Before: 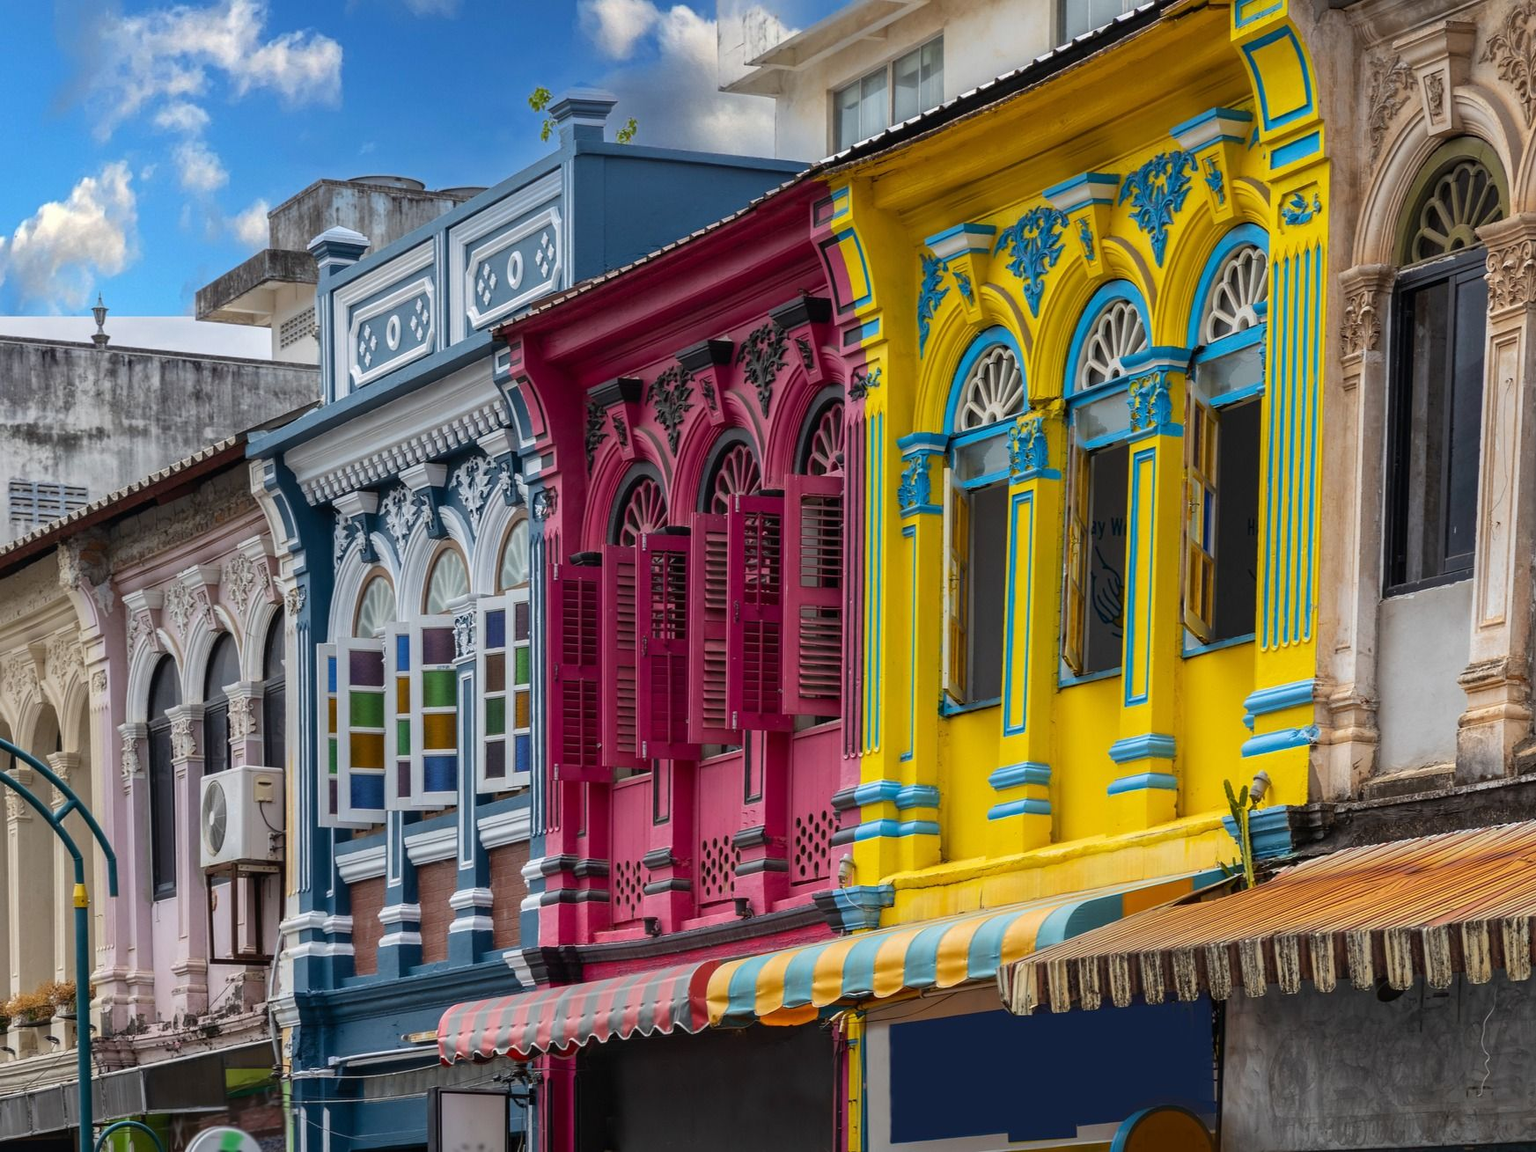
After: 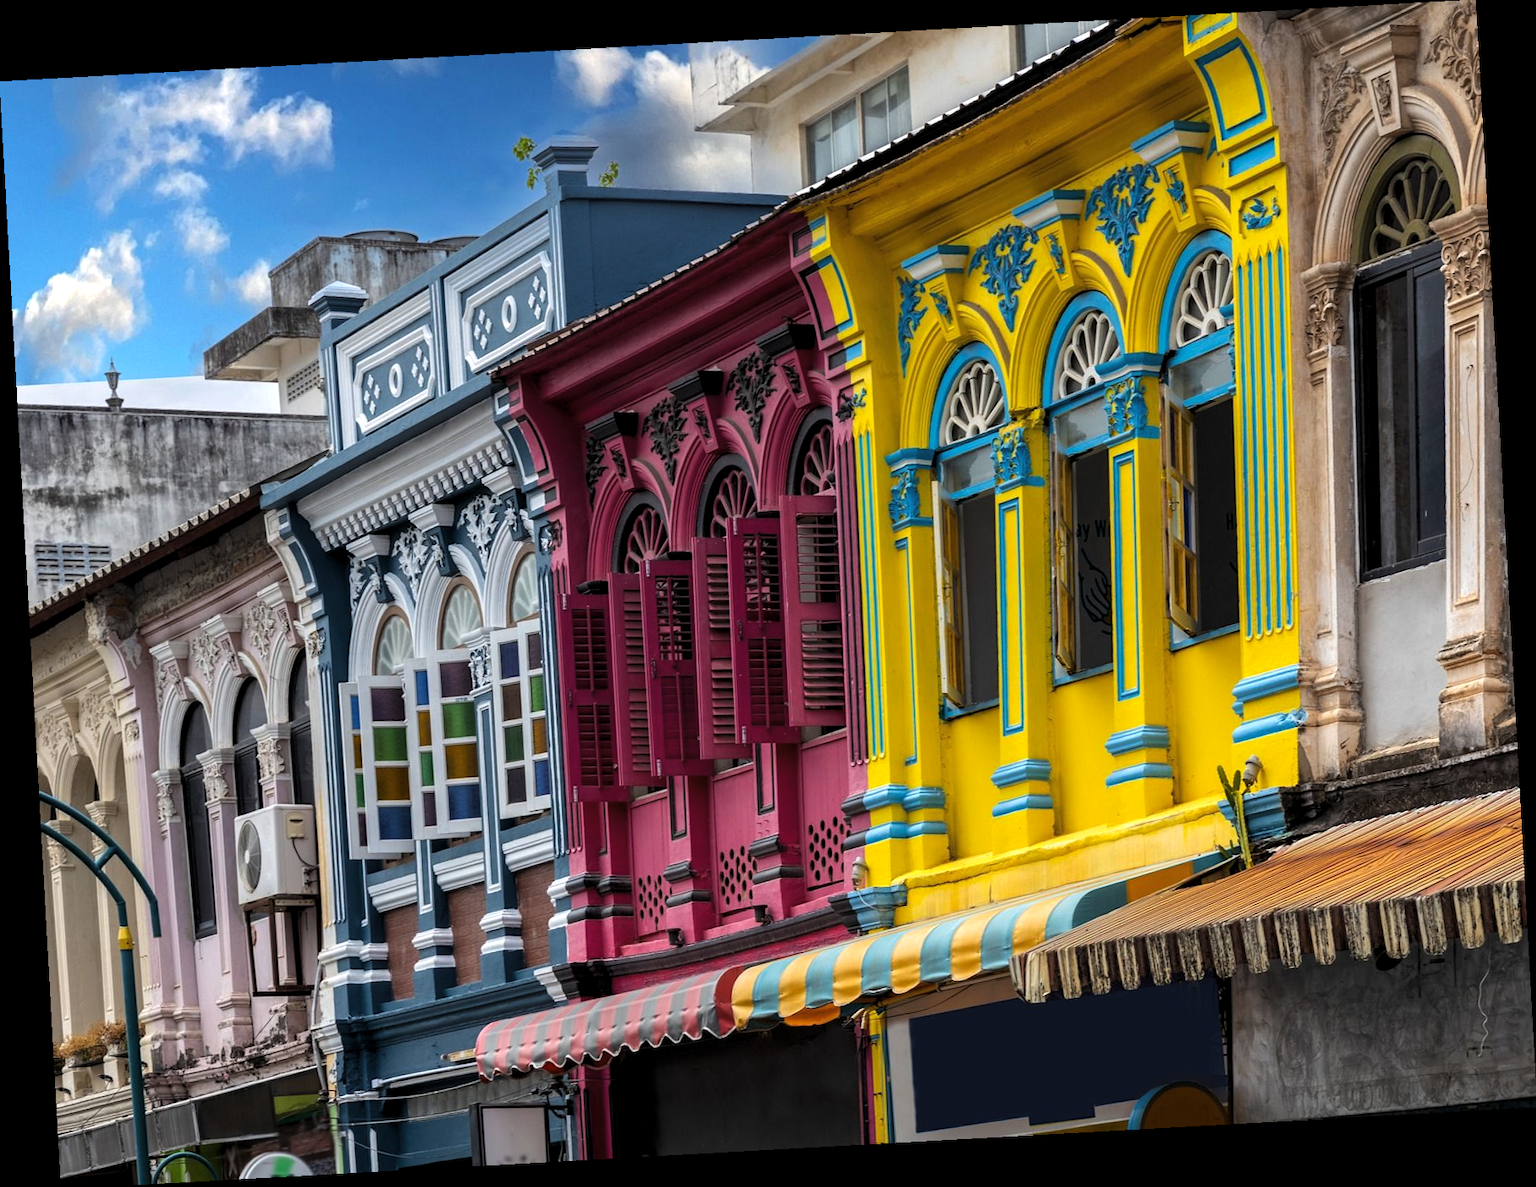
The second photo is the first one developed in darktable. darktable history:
rotate and perspective: rotation -3.18°, automatic cropping off
levels: levels [0.052, 0.496, 0.908]
